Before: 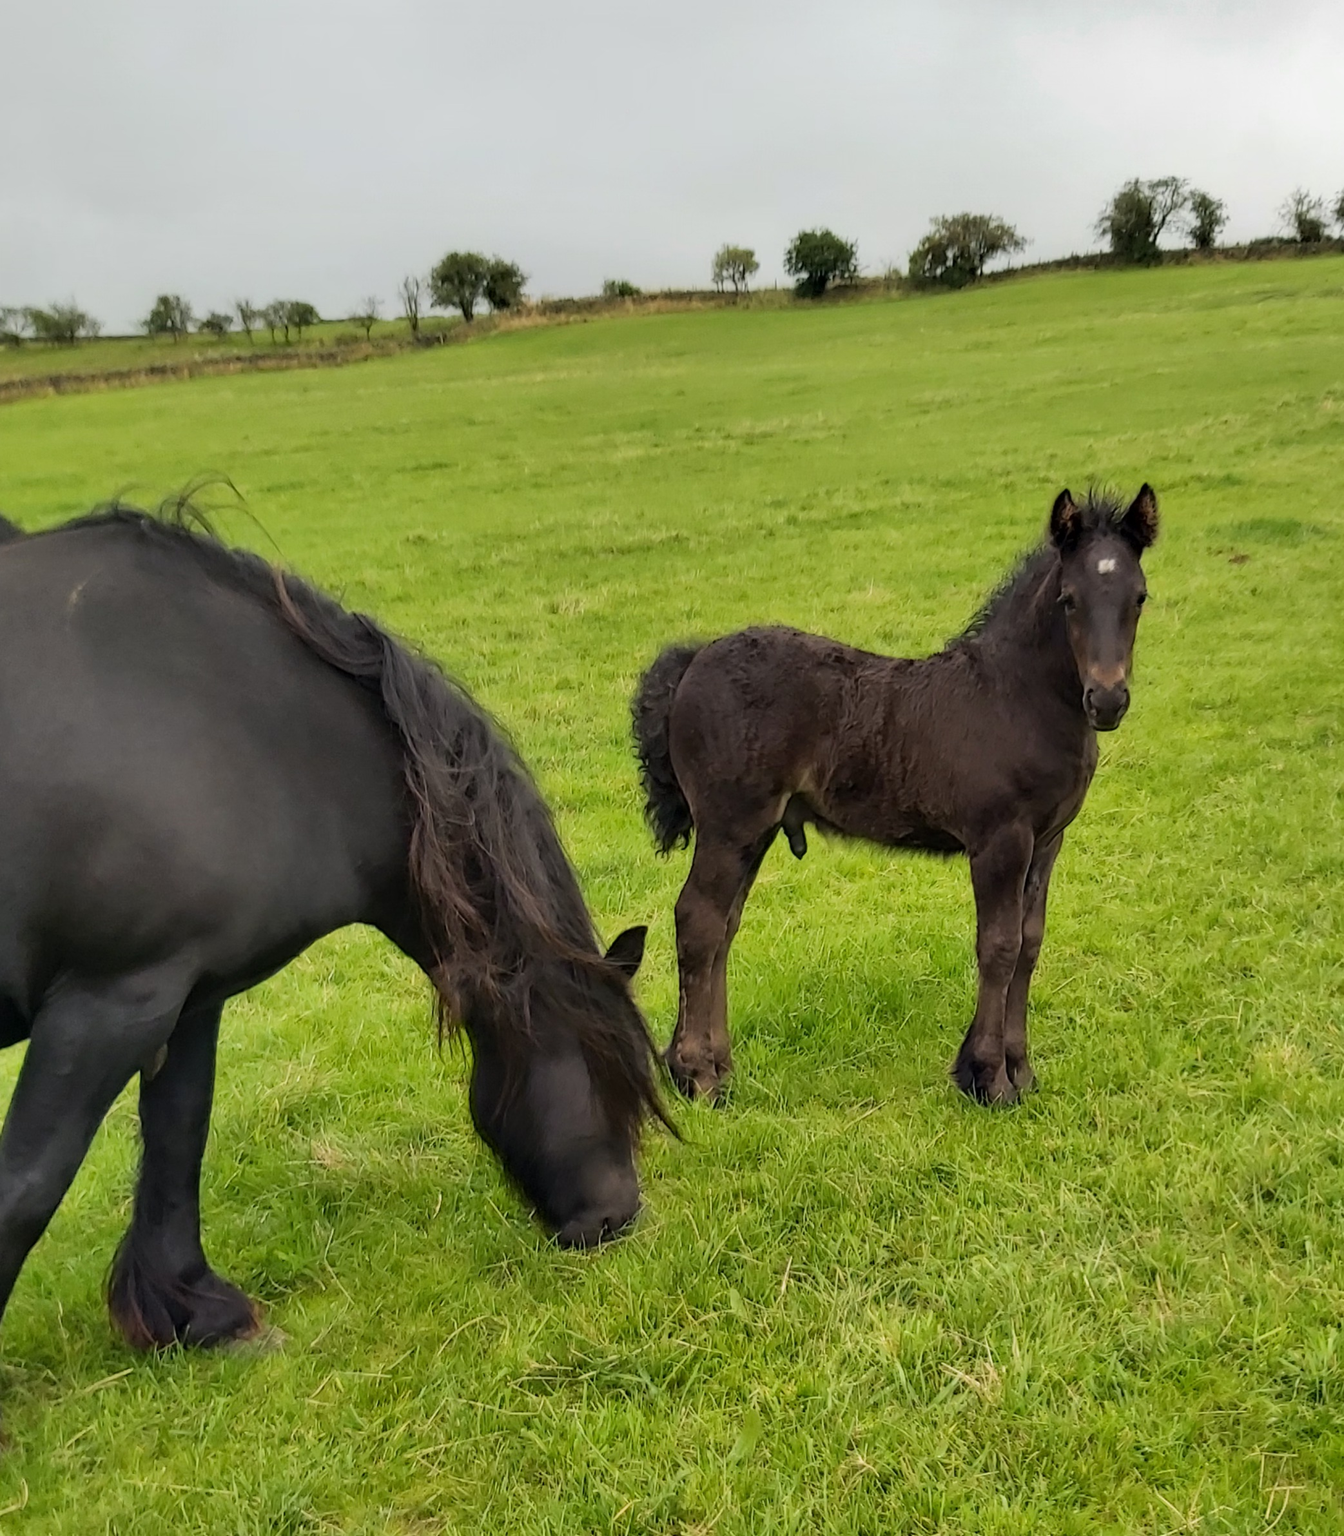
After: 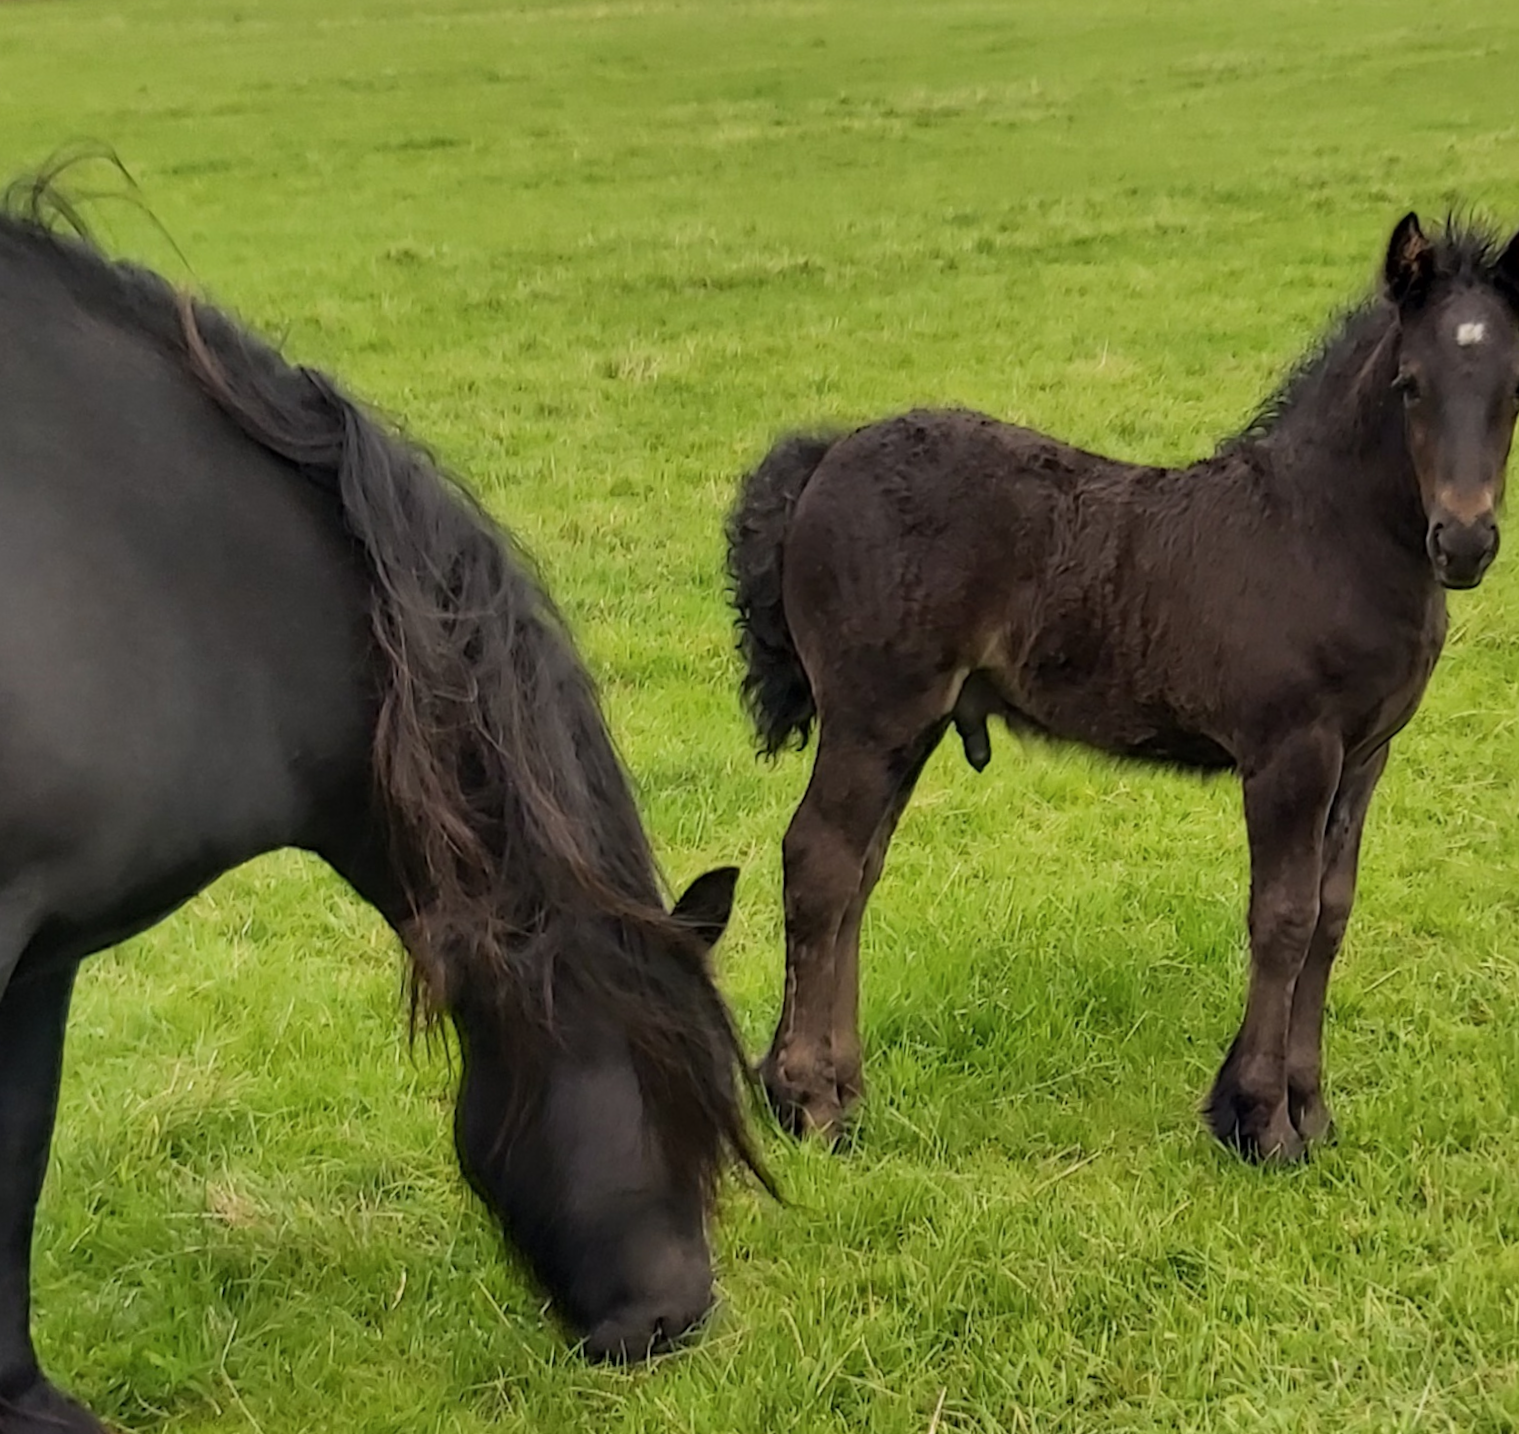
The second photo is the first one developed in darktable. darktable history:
crop and rotate: angle -3.37°, left 9.79%, top 20.73%, right 12.42%, bottom 11.82%
contrast brightness saturation: saturation -0.05
rotate and perspective: rotation -1.42°, crop left 0.016, crop right 0.984, crop top 0.035, crop bottom 0.965
